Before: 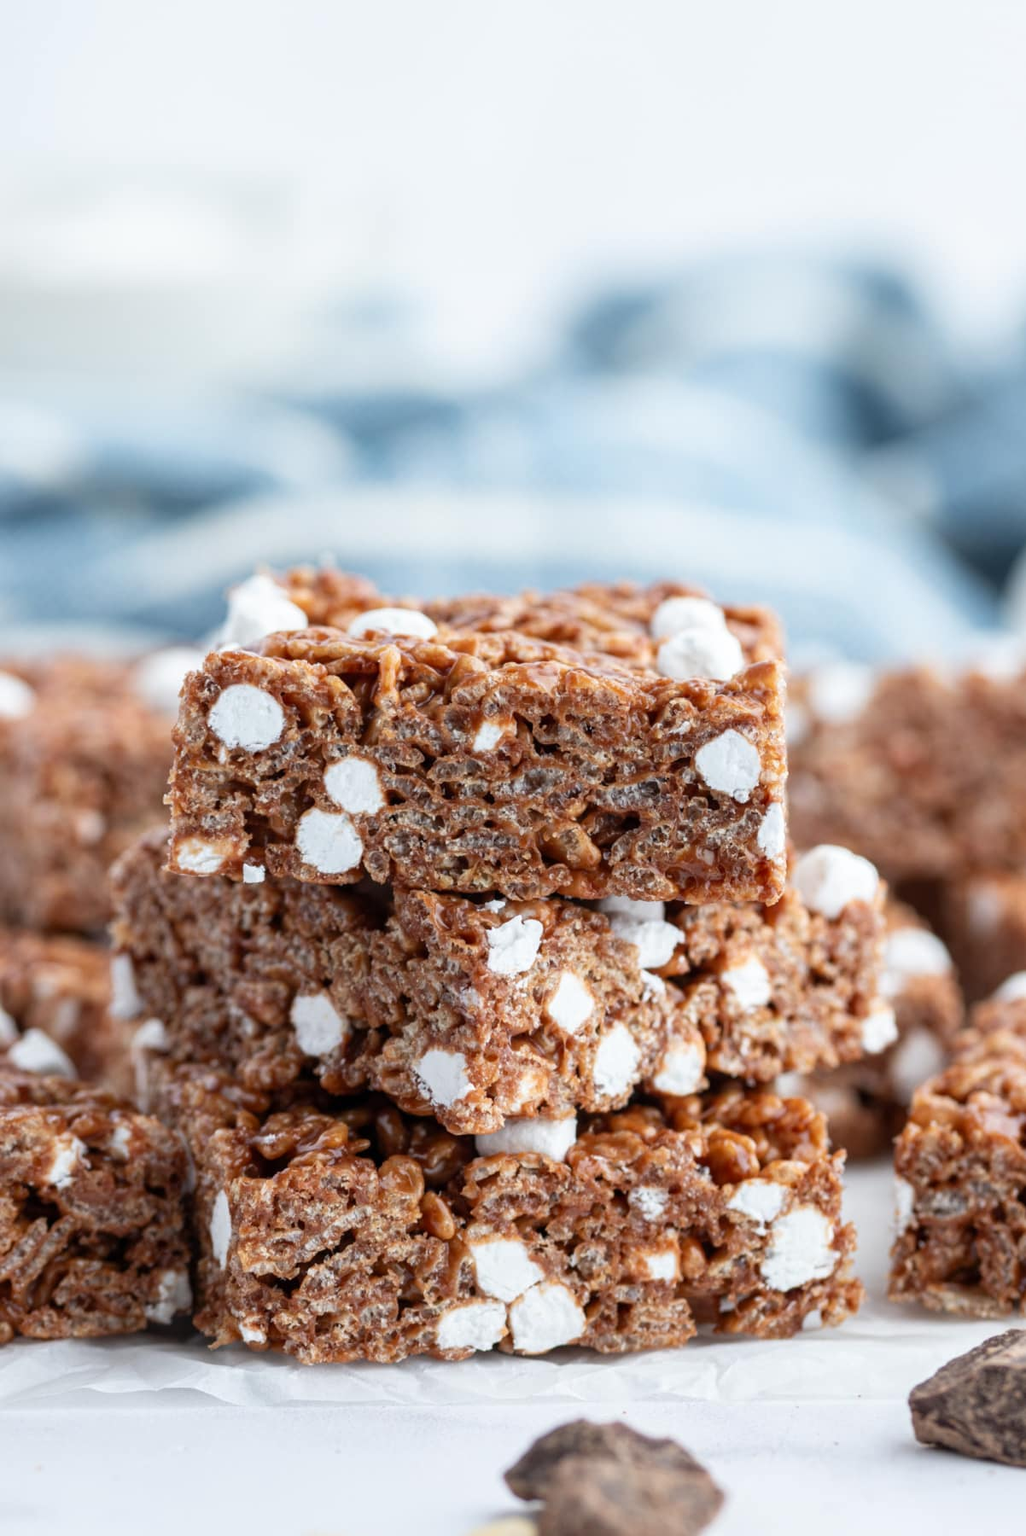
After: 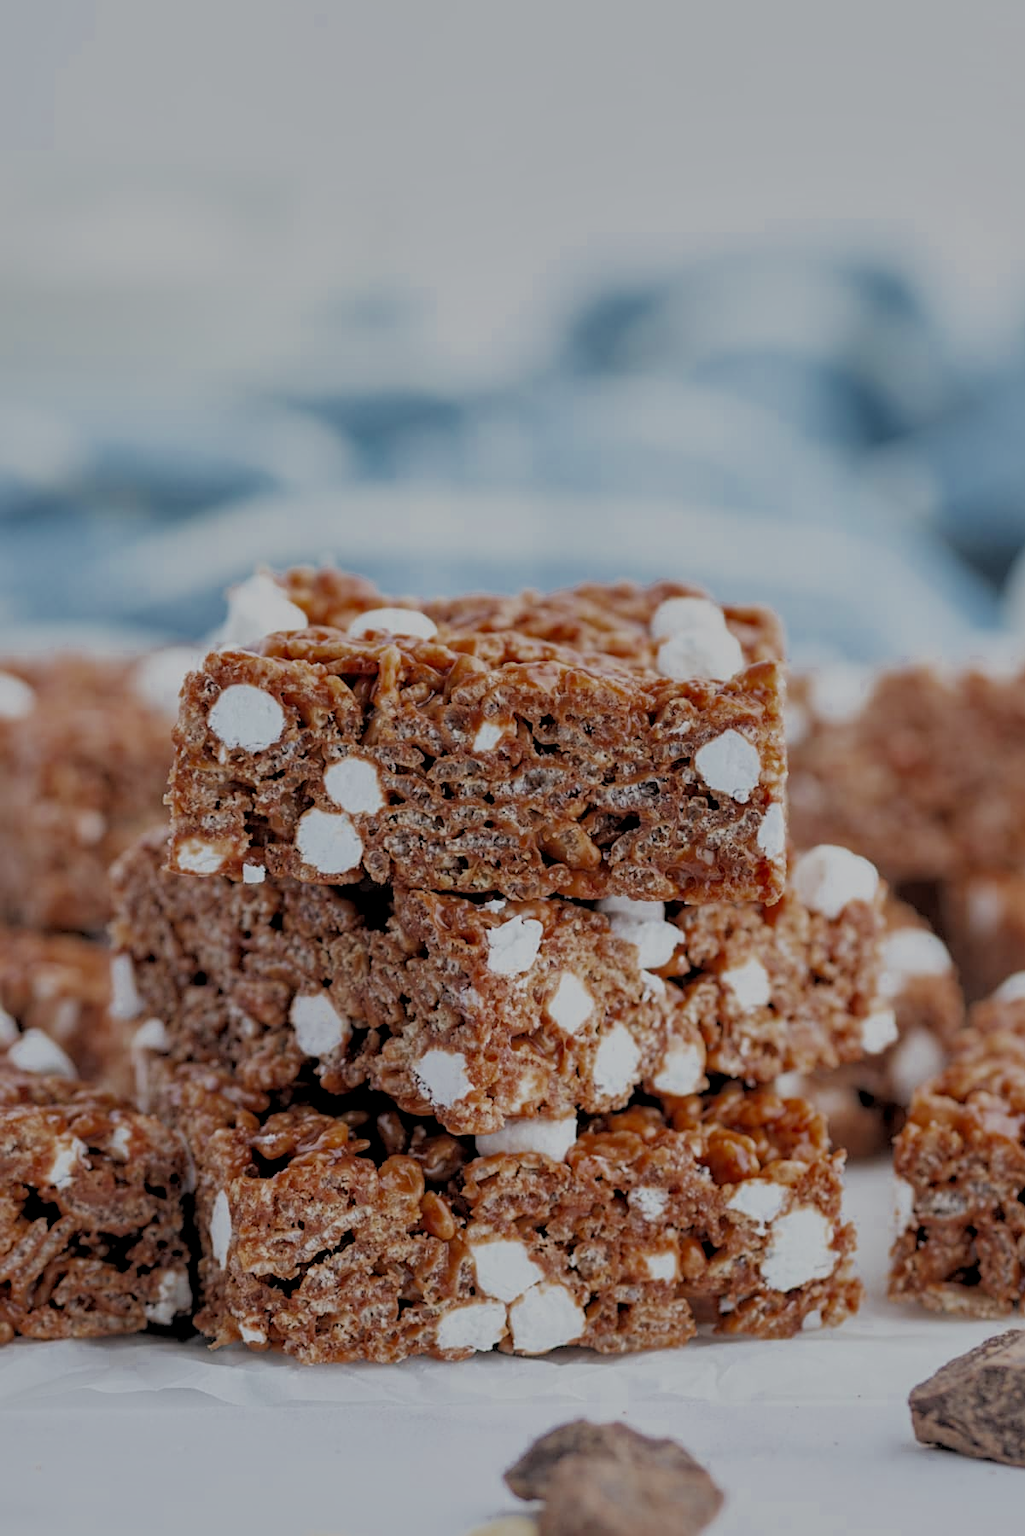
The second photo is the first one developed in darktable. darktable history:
filmic rgb: middle gray luminance 3.46%, black relative exposure -5.97 EV, white relative exposure 6.32 EV, threshold 3.06 EV, dynamic range scaling 21.68%, target black luminance 0%, hardness 2.28, latitude 45.45%, contrast 0.779, highlights saturation mix 98.56%, shadows ↔ highlights balance 0.029%, enable highlight reconstruction true
color zones: curves: ch0 [(0.27, 0.396) (0.563, 0.504) (0.75, 0.5) (0.787, 0.307)]
local contrast: highlights 106%, shadows 100%, detail 120%, midtone range 0.2
shadows and highlights: on, module defaults
sharpen: on, module defaults
